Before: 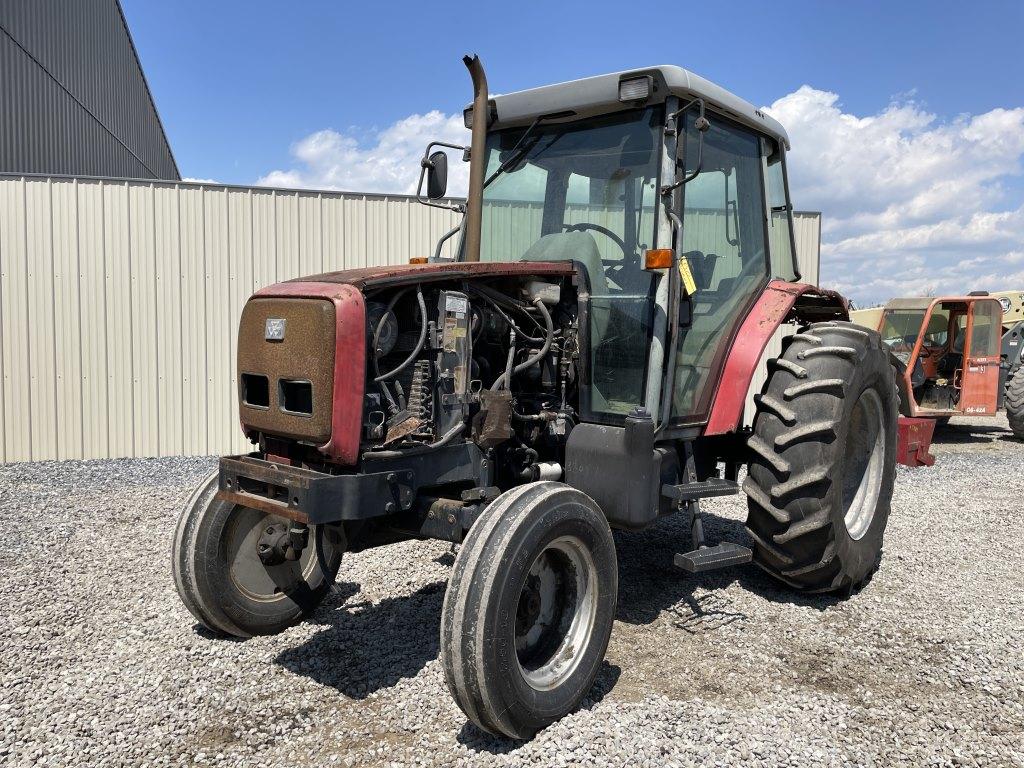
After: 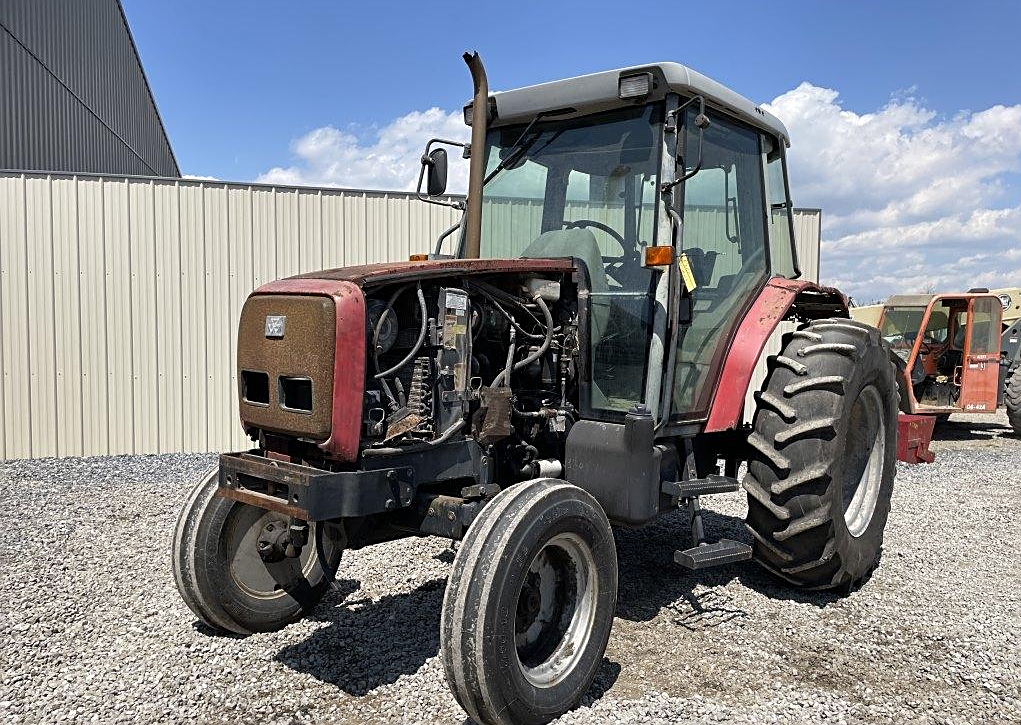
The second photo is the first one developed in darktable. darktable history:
sharpen: on, module defaults
crop: top 0.448%, right 0.264%, bottom 5.045%
